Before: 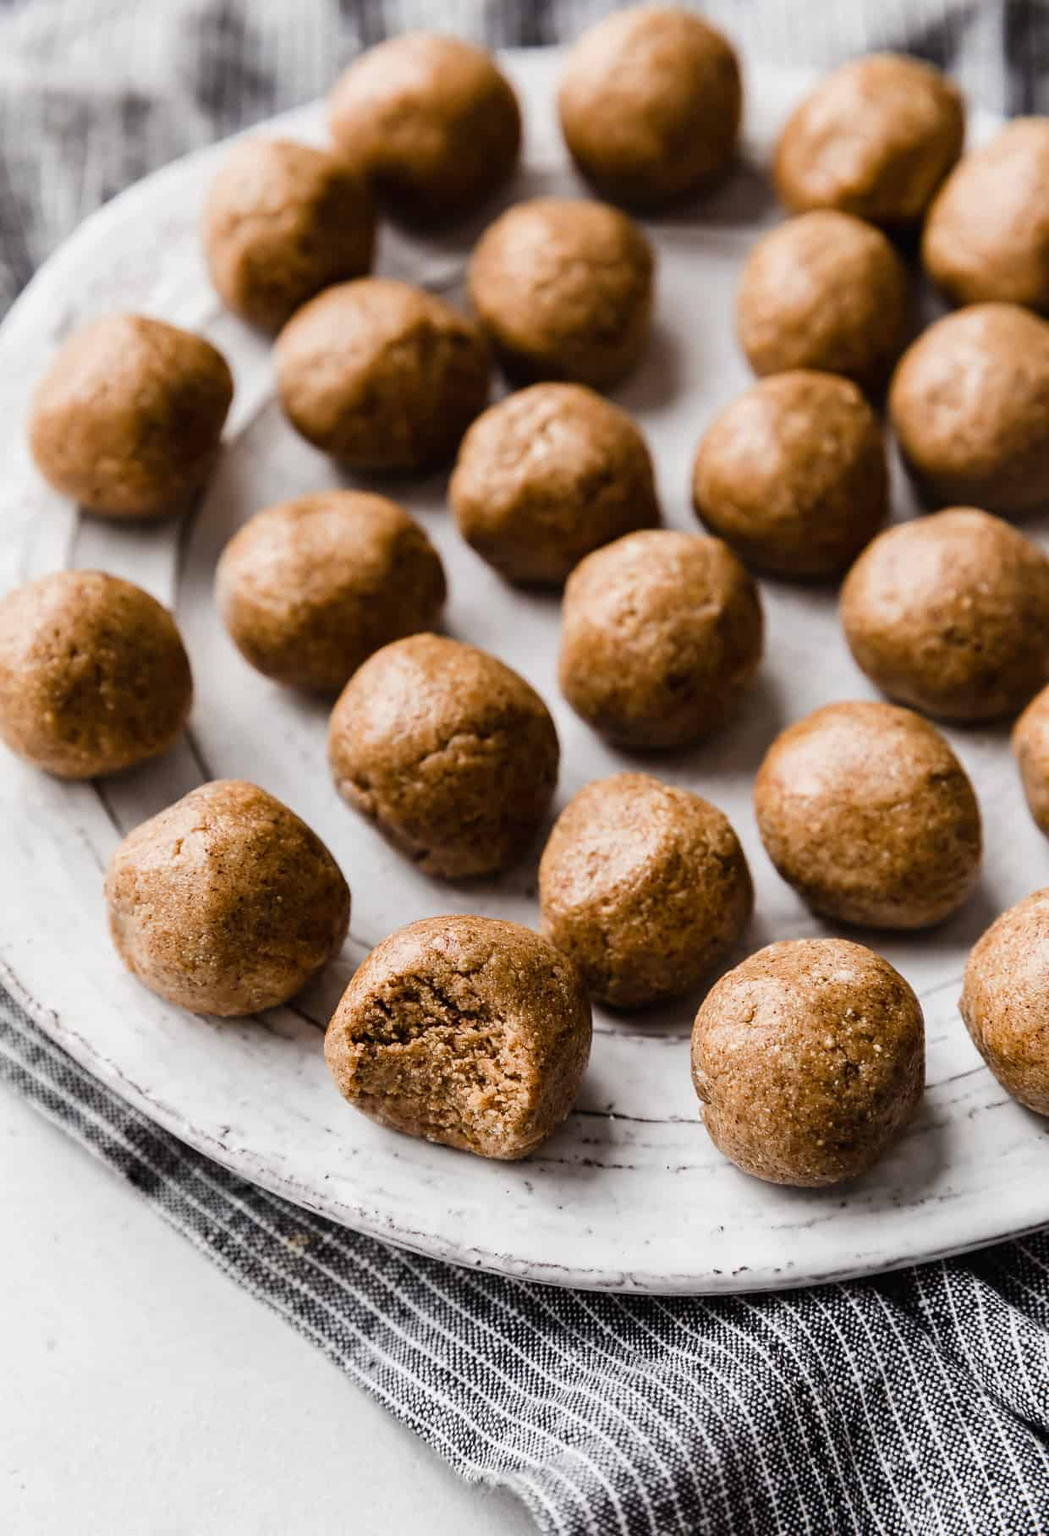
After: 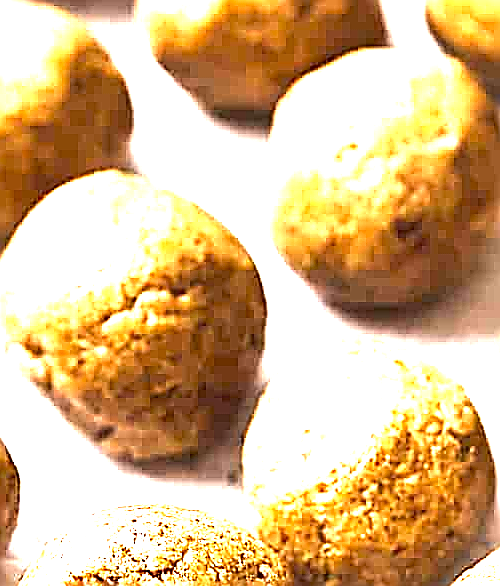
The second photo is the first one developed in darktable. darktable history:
exposure: exposure 3.08 EV, compensate exposure bias true, compensate highlight preservation false
crop: left 31.849%, top 31.862%, right 27.796%, bottom 35.865%
sharpen: amount 1.983
